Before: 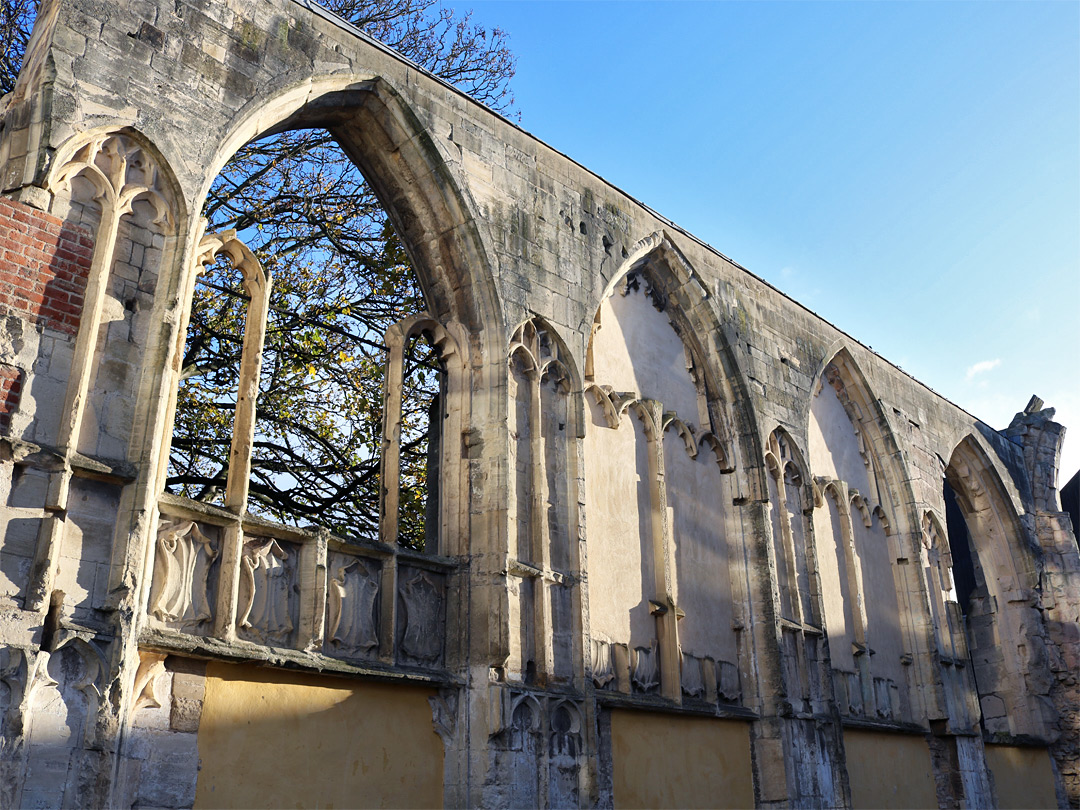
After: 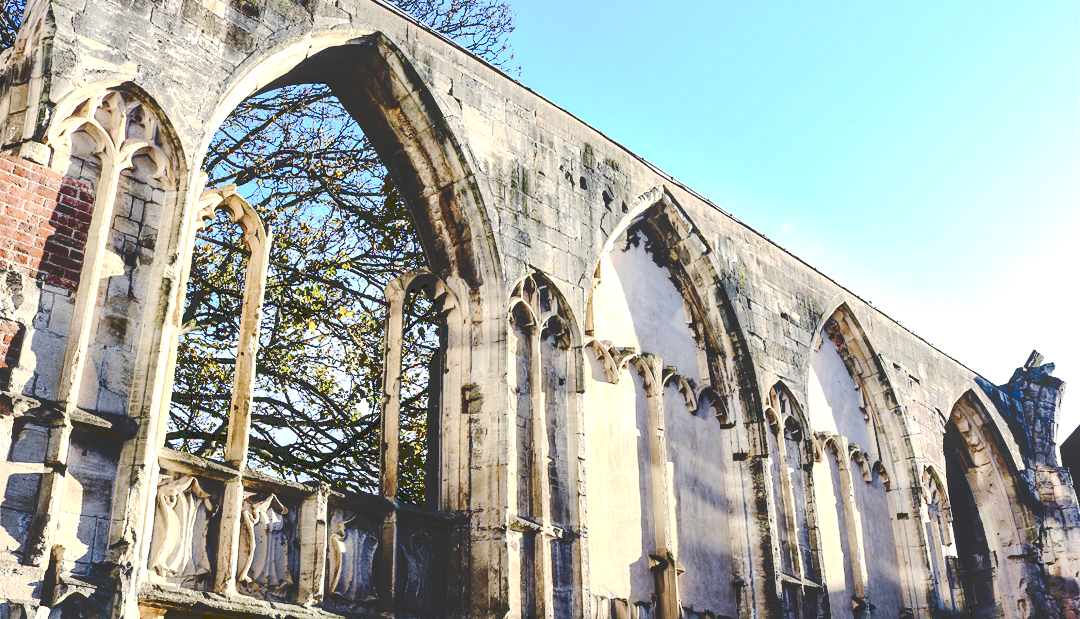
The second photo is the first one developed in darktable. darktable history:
local contrast: detail 113%
tone curve: curves: ch0 [(0, 0) (0.003, 0.169) (0.011, 0.169) (0.025, 0.169) (0.044, 0.173) (0.069, 0.178) (0.1, 0.183) (0.136, 0.185) (0.177, 0.197) (0.224, 0.227) (0.277, 0.292) (0.335, 0.391) (0.399, 0.491) (0.468, 0.592) (0.543, 0.672) (0.623, 0.734) (0.709, 0.785) (0.801, 0.844) (0.898, 0.893) (1, 1)], preserve colors none
tone equalizer: -8 EV -0.412 EV, -7 EV -0.384 EV, -6 EV -0.334 EV, -5 EV -0.214 EV, -3 EV 0.196 EV, -2 EV 0.328 EV, -1 EV 0.372 EV, +0 EV 0.407 EV, edges refinement/feathering 500, mask exposure compensation -1.57 EV, preserve details no
crop: top 5.583%, bottom 17.964%
exposure: exposure 0.244 EV, compensate highlight preservation false
contrast brightness saturation: contrast 0.217
velvia: on, module defaults
